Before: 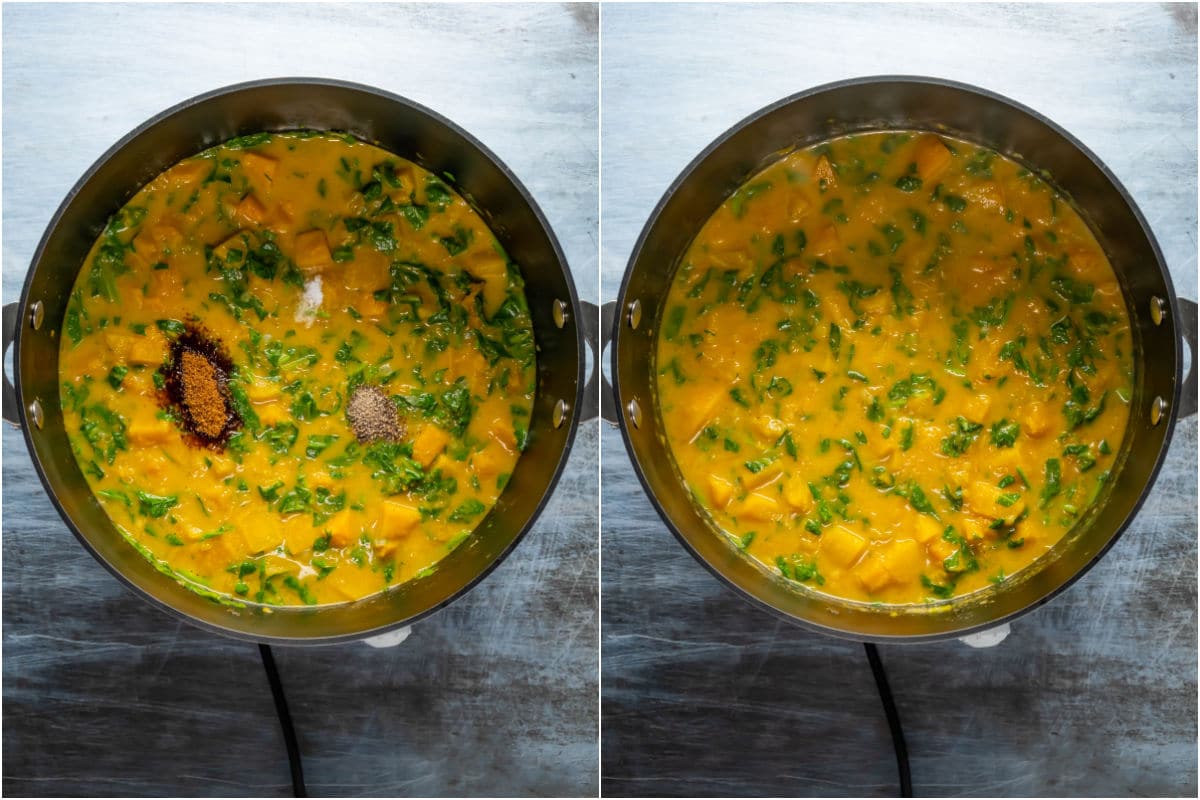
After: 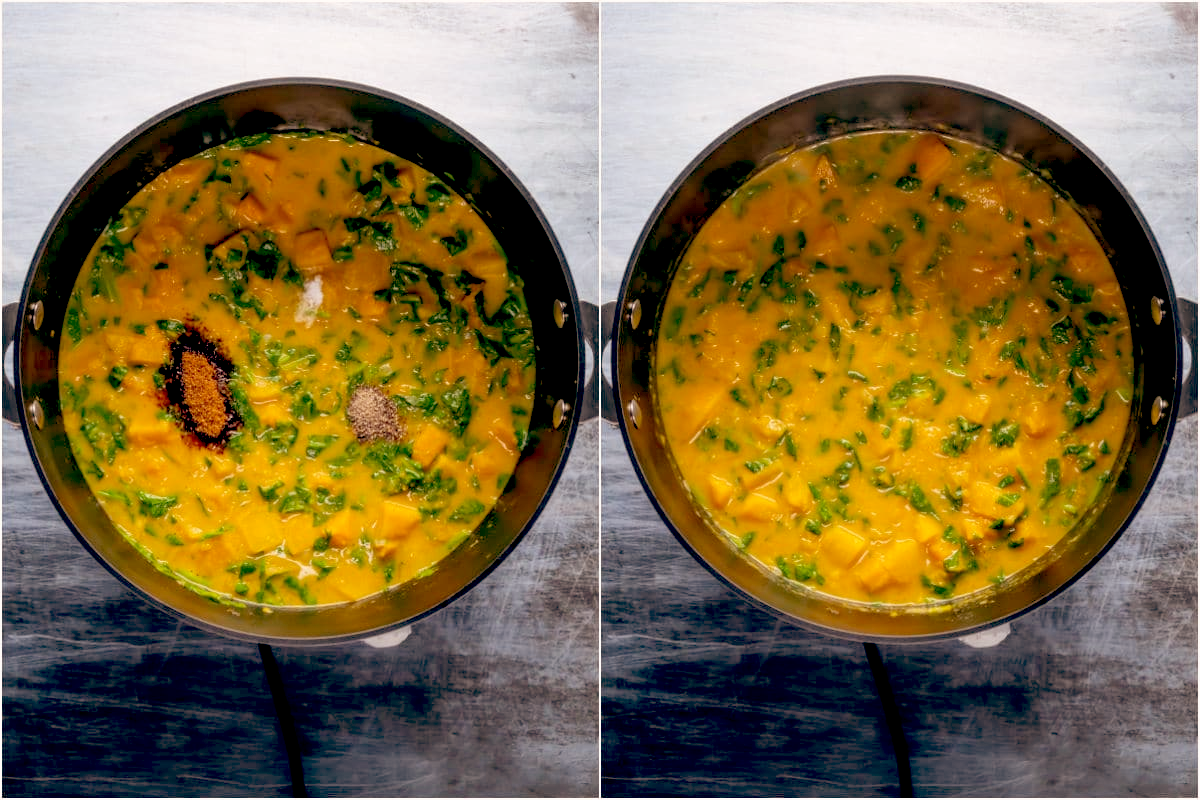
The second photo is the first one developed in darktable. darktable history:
rgb levels: mode RGB, independent channels, levels [[0, 0.474, 1], [0, 0.5, 1], [0, 0.5, 1]]
color balance: lift [0.975, 0.993, 1, 1.015], gamma [1.1, 1, 1, 0.945], gain [1, 1.04, 1, 0.95]
